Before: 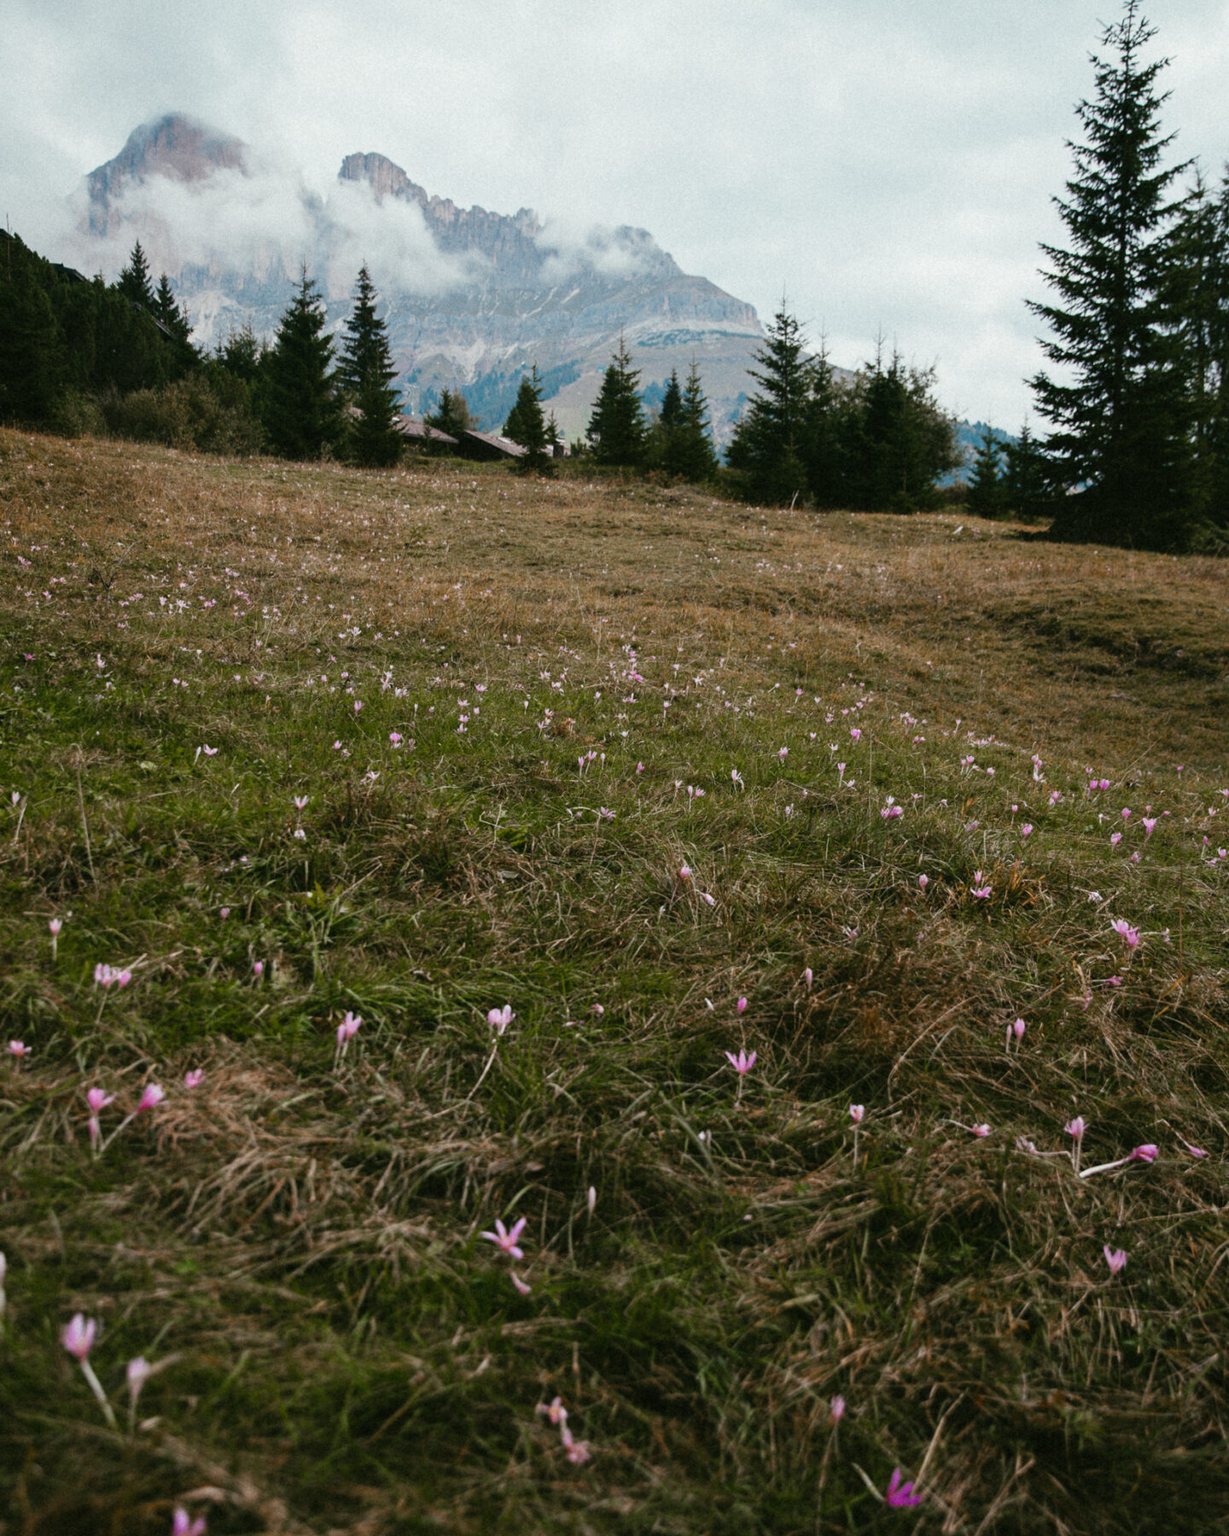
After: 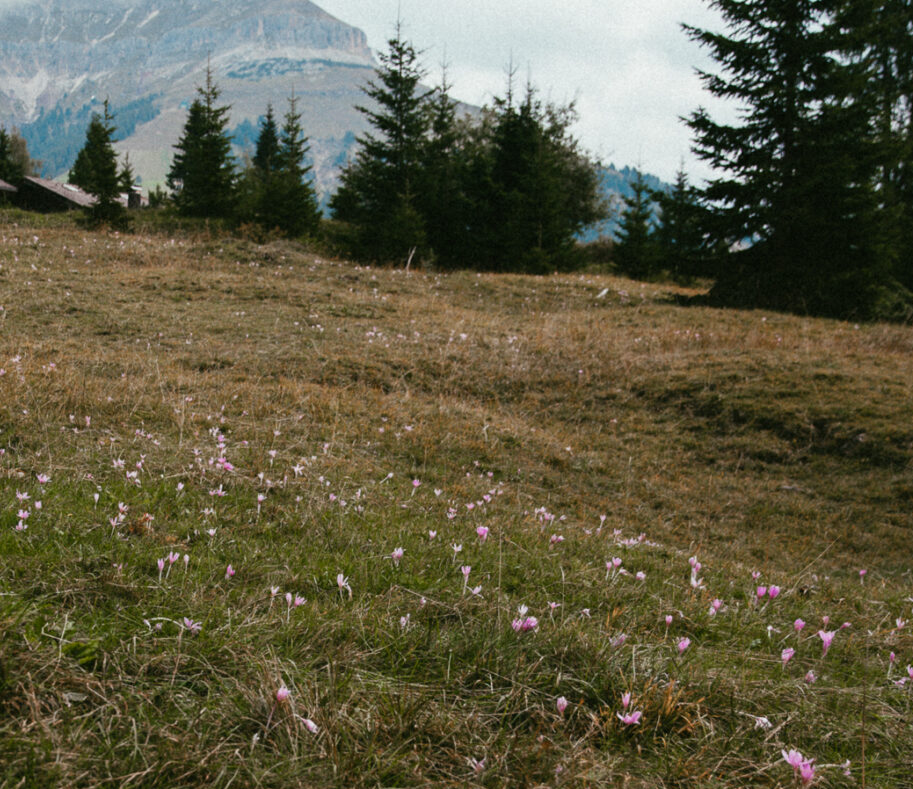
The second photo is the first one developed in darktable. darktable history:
crop: left 36.171%, top 18.224%, right 0.359%, bottom 37.891%
